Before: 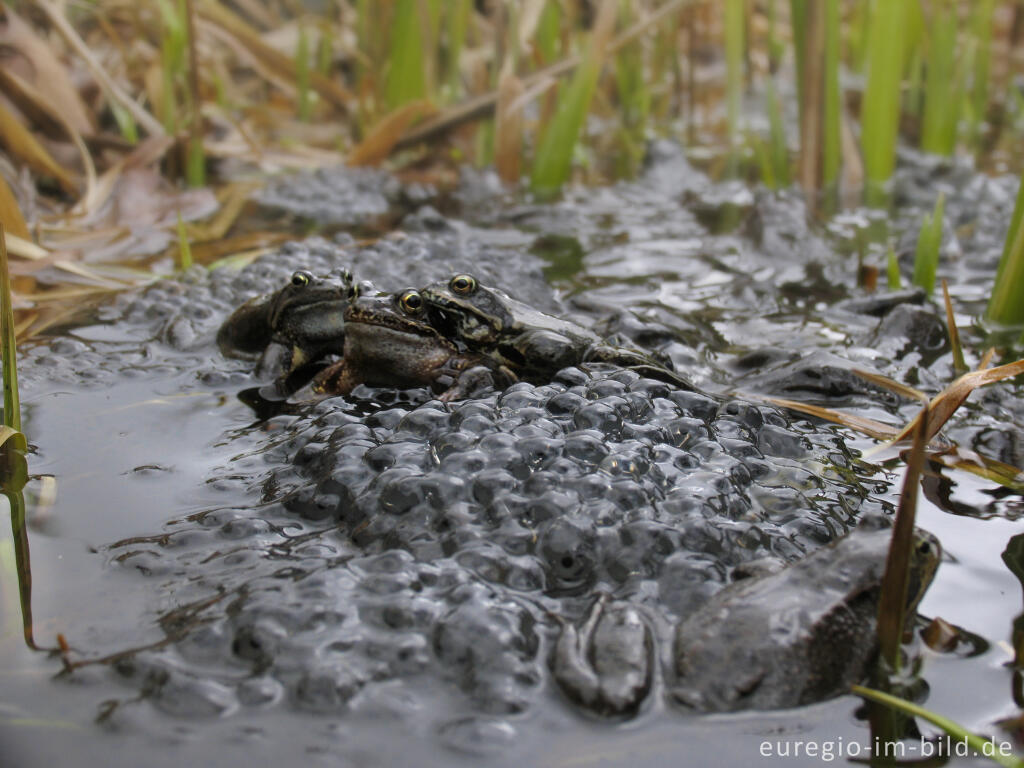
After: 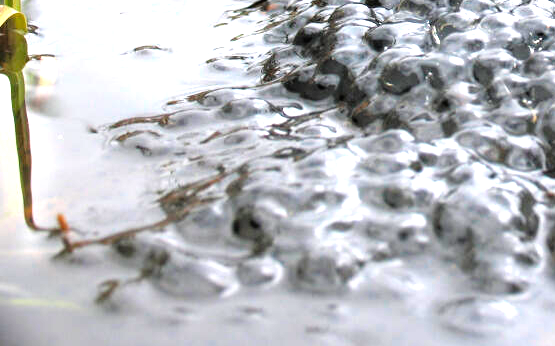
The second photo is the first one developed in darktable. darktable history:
tone equalizer: -8 EV -0.734 EV, -7 EV -0.685 EV, -6 EV -0.637 EV, -5 EV -0.366 EV, -3 EV 0.392 EV, -2 EV 0.6 EV, -1 EV 0.7 EV, +0 EV 0.772 EV, mask exposure compensation -0.507 EV
crop and rotate: top 54.77%, right 45.798%, bottom 0.127%
exposure: black level correction 0, exposure 1 EV, compensate highlight preservation false
